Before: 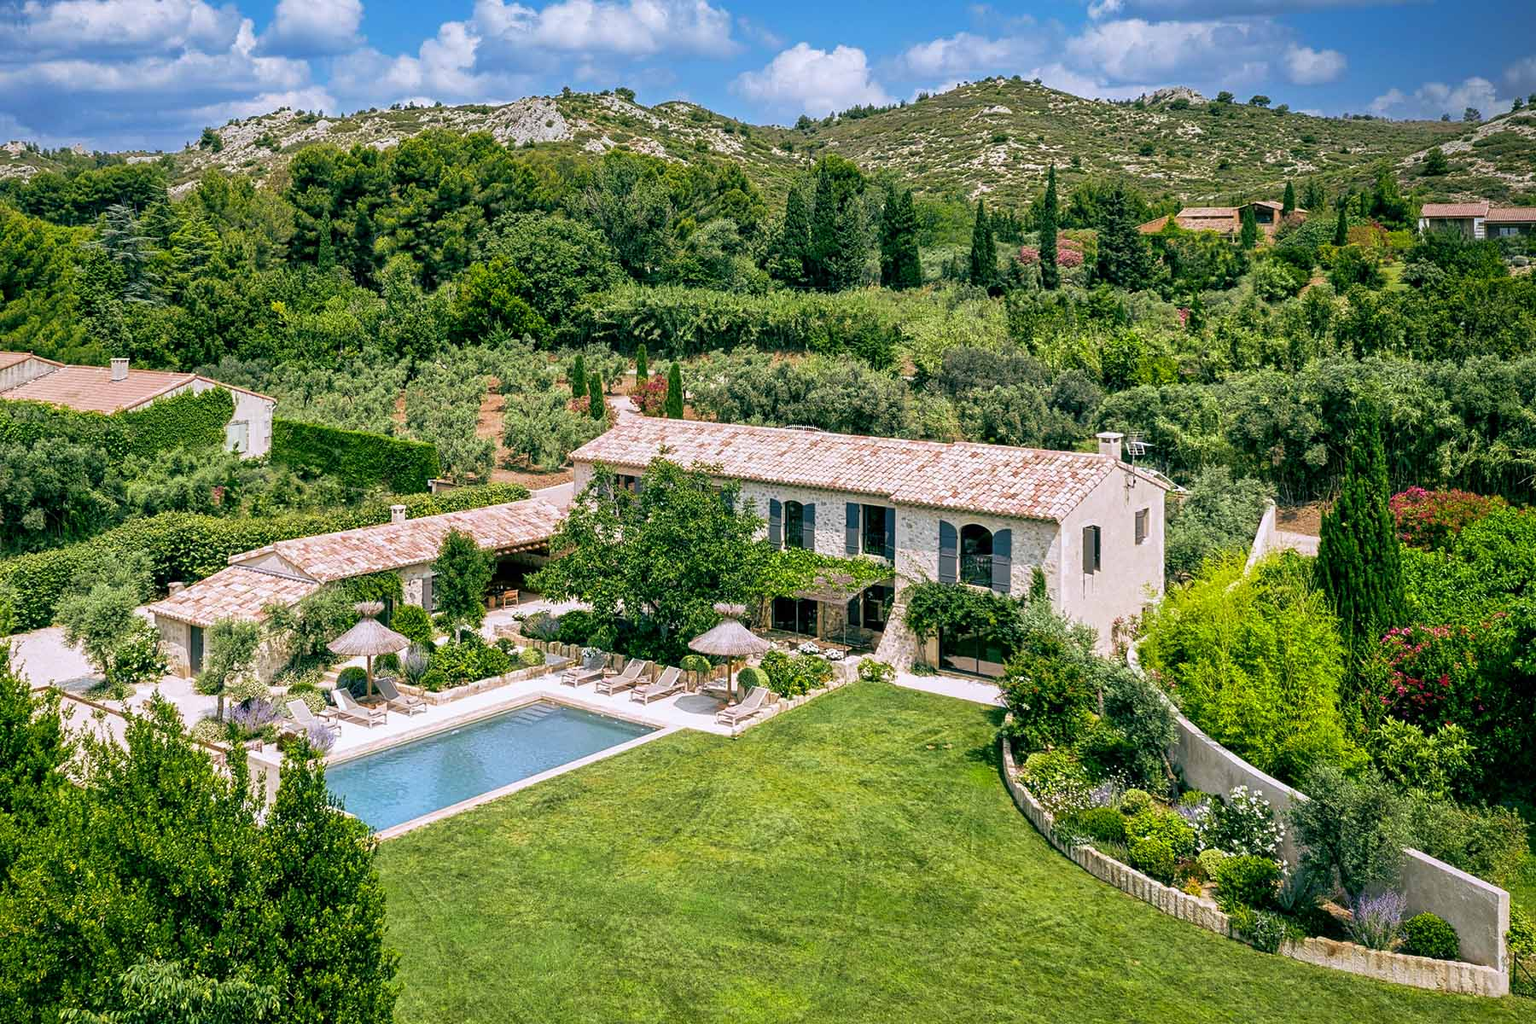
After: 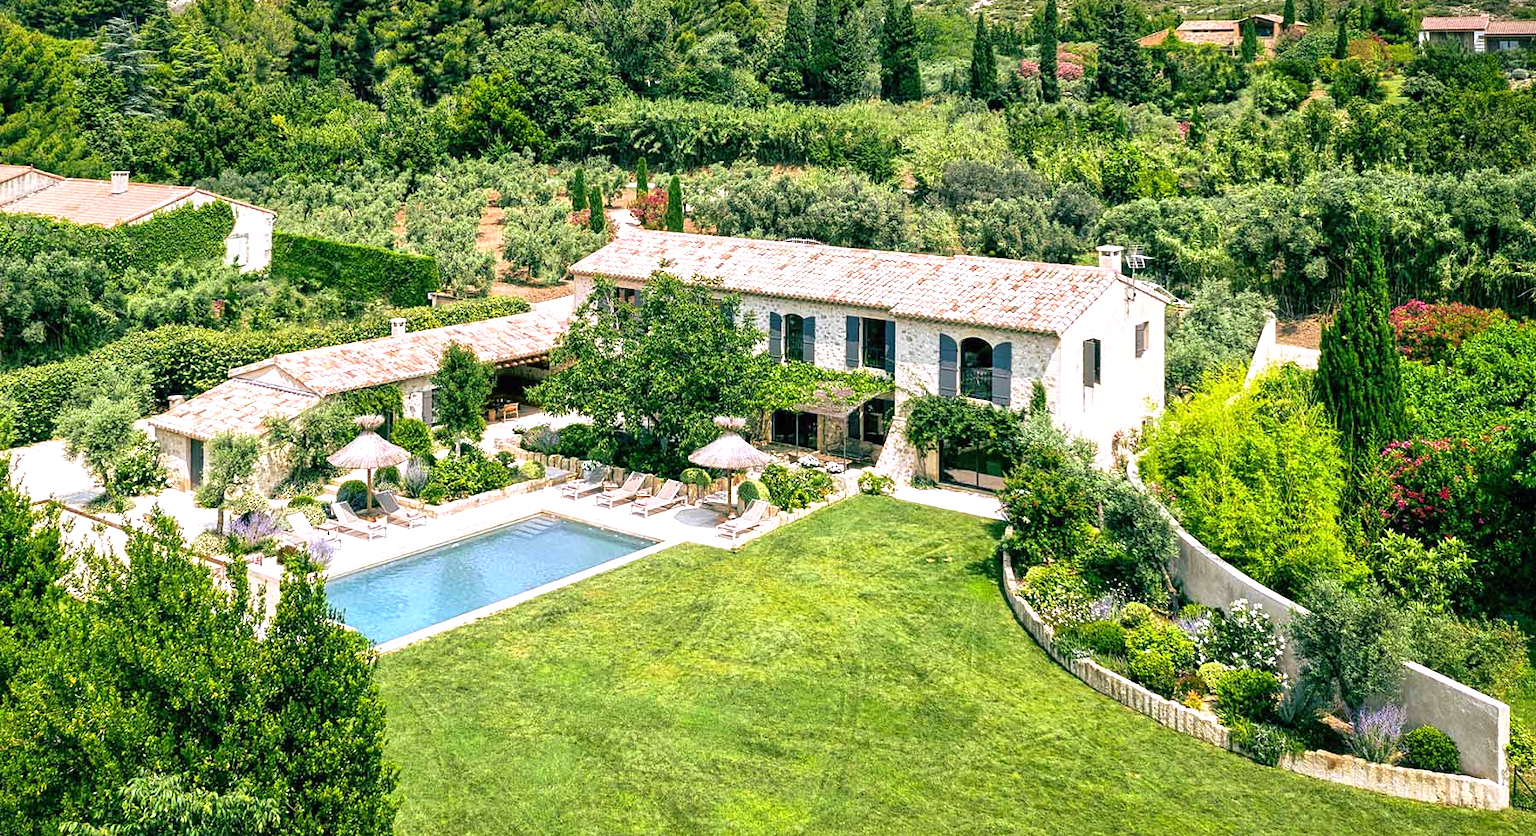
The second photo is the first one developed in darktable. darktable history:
exposure: black level correction 0, exposure 0.696 EV, compensate exposure bias true, compensate highlight preservation false
crop and rotate: top 18.302%
